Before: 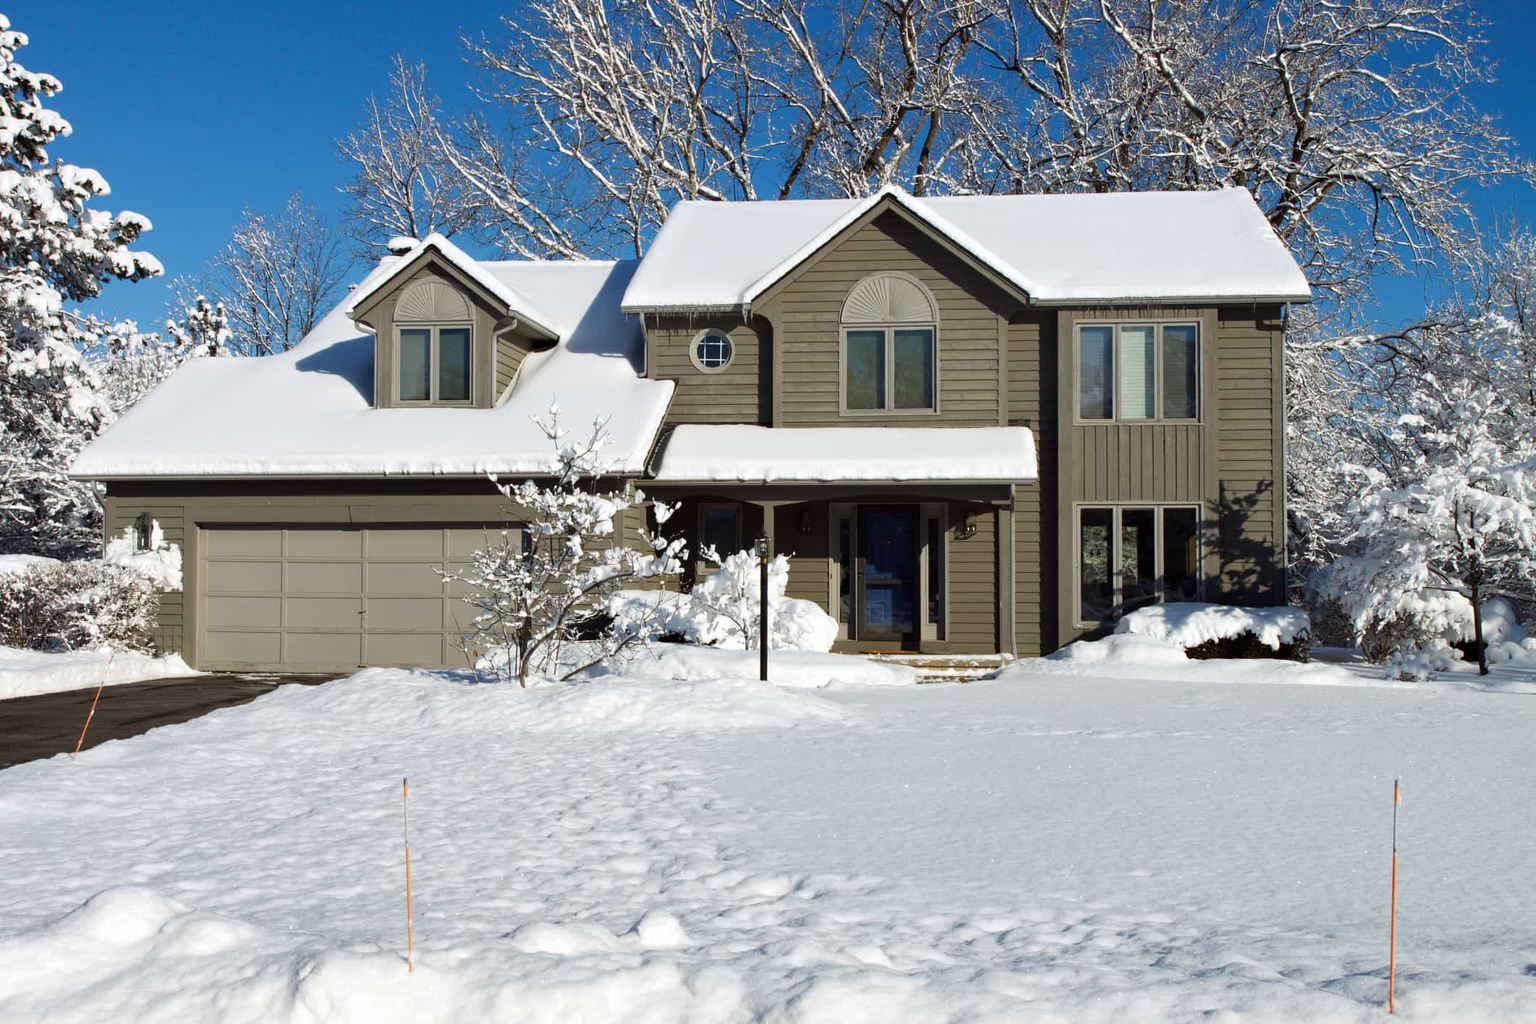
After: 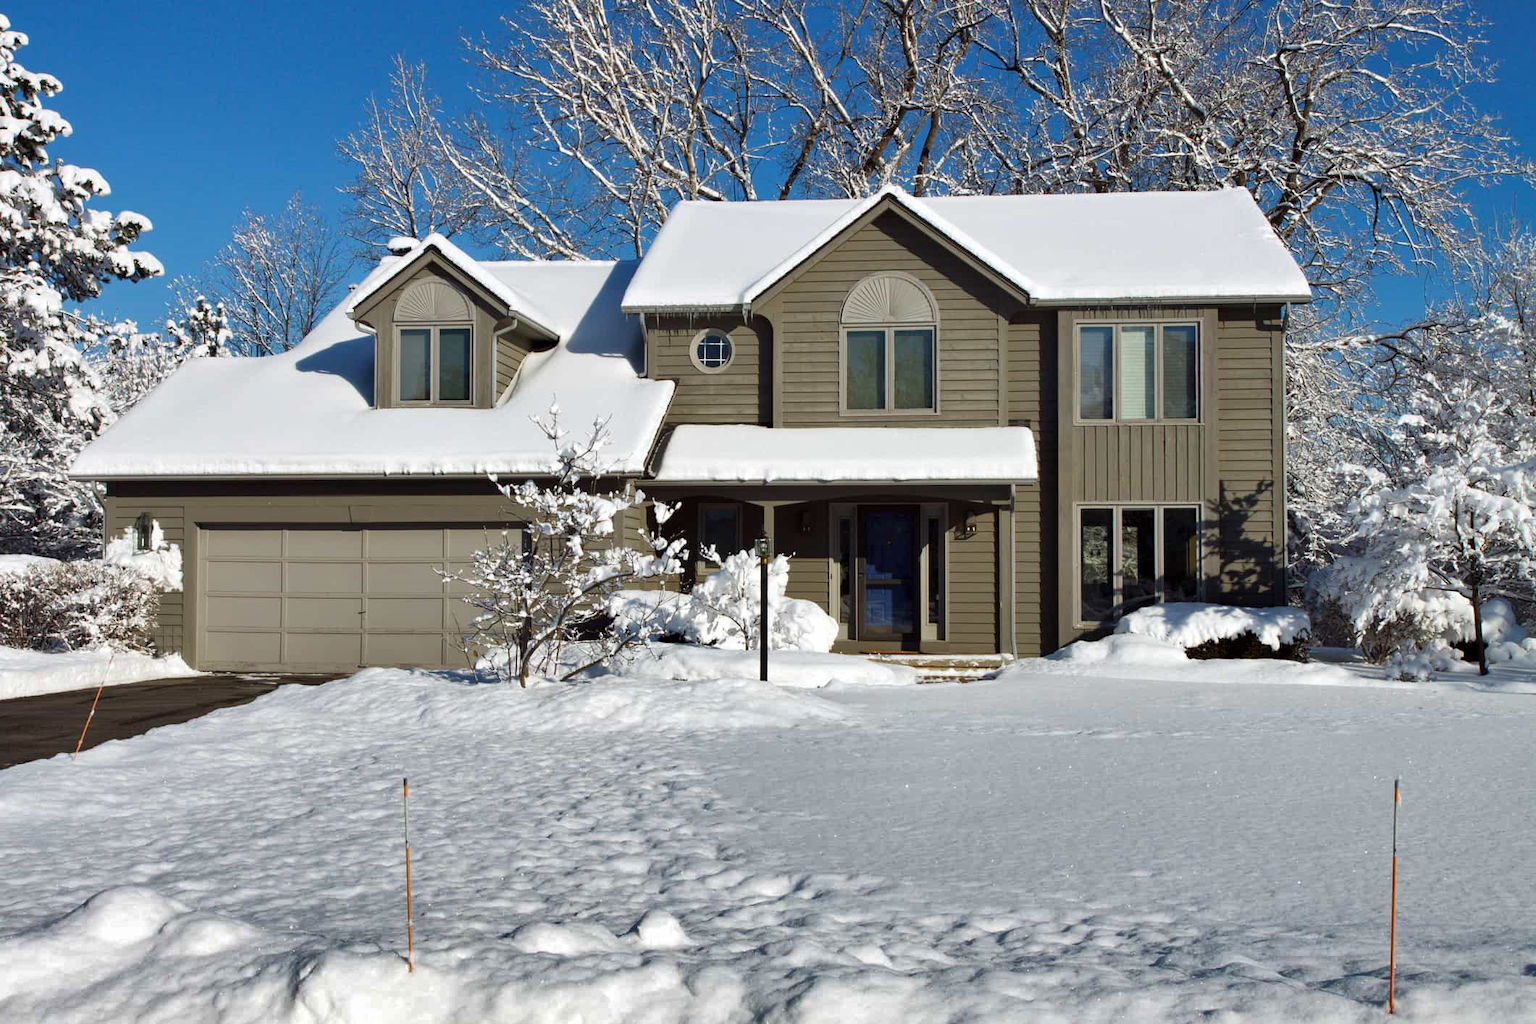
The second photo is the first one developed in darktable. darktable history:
shadows and highlights: shadows 60.23, highlights -60.5, soften with gaussian
